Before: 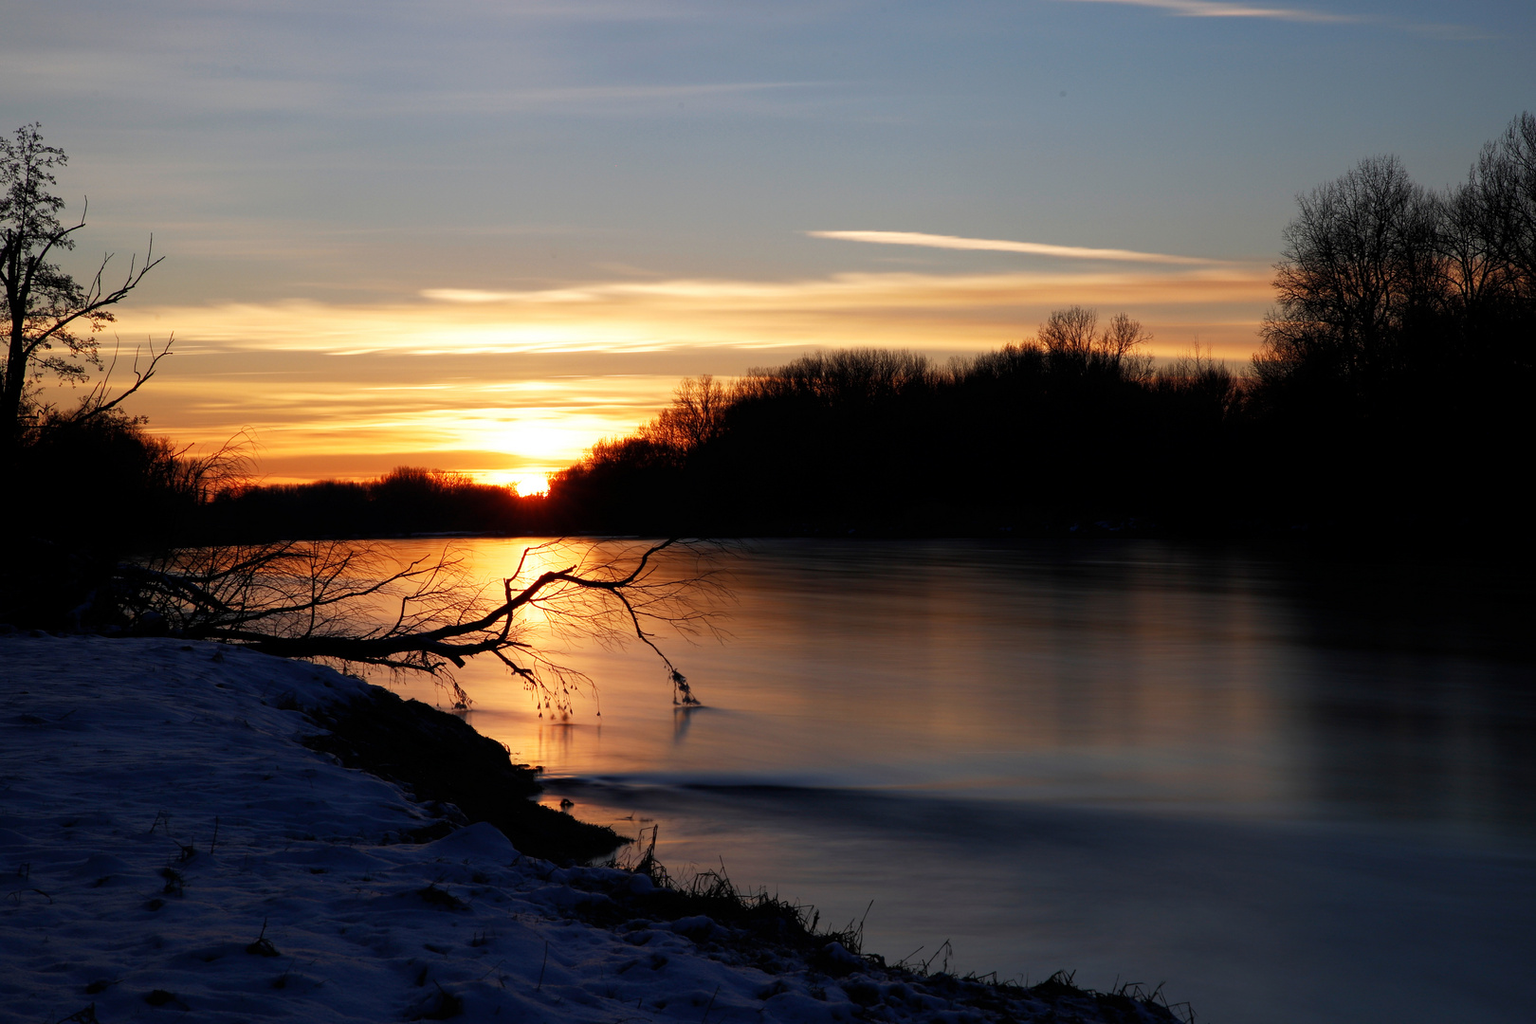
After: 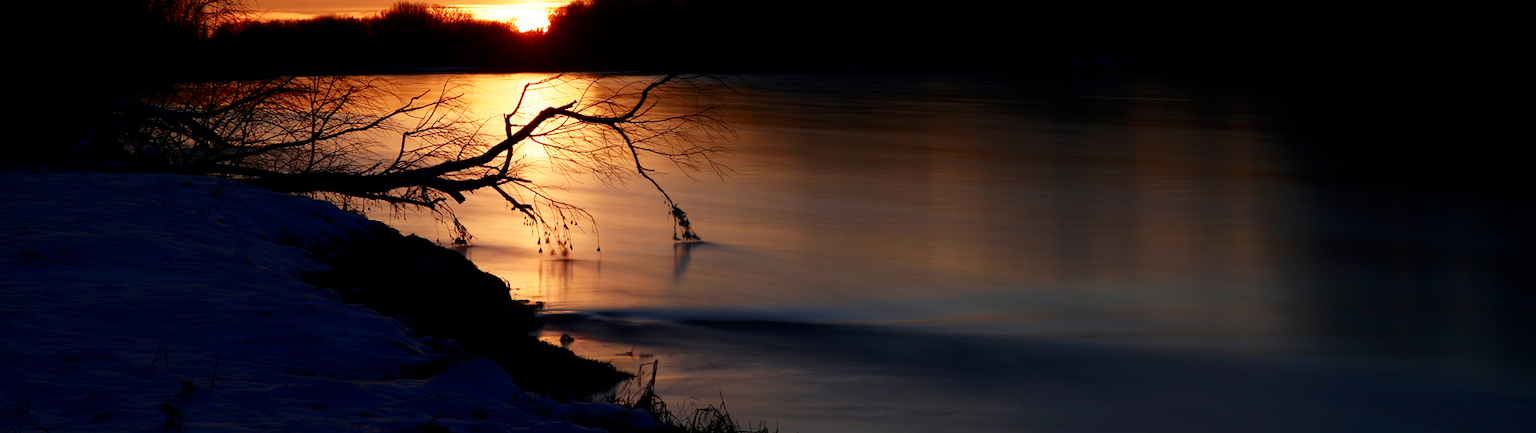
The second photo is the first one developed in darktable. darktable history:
shadows and highlights: shadows -60.88, white point adjustment -5.27, highlights 60.39
crop: top 45.395%, bottom 12.243%
